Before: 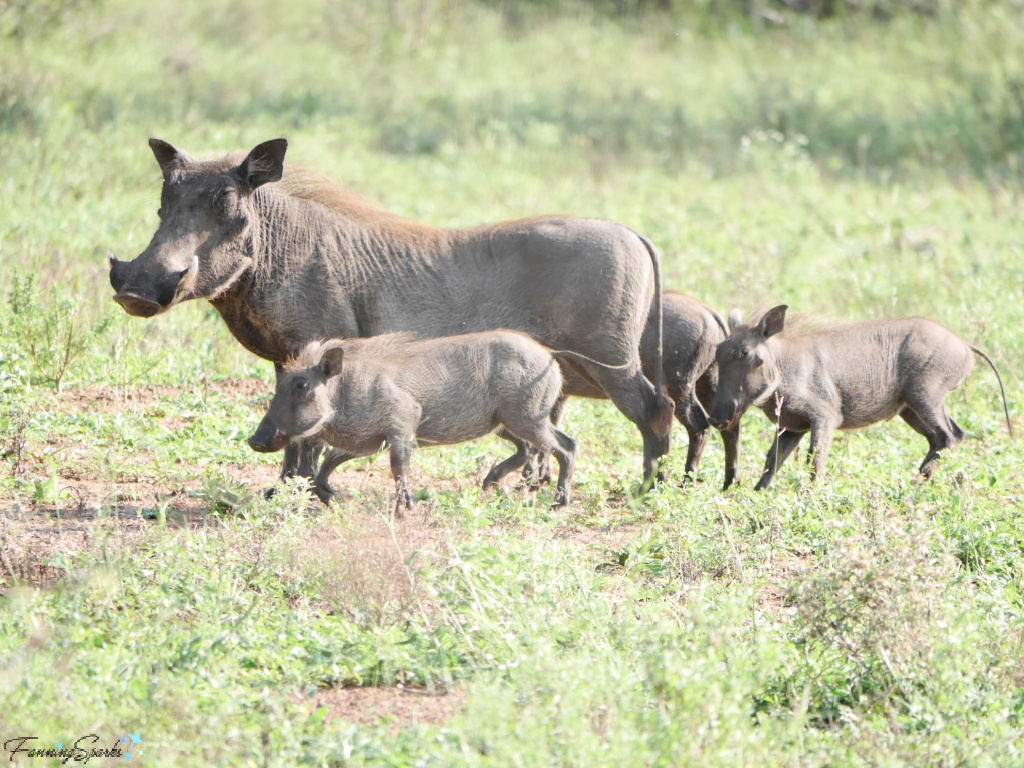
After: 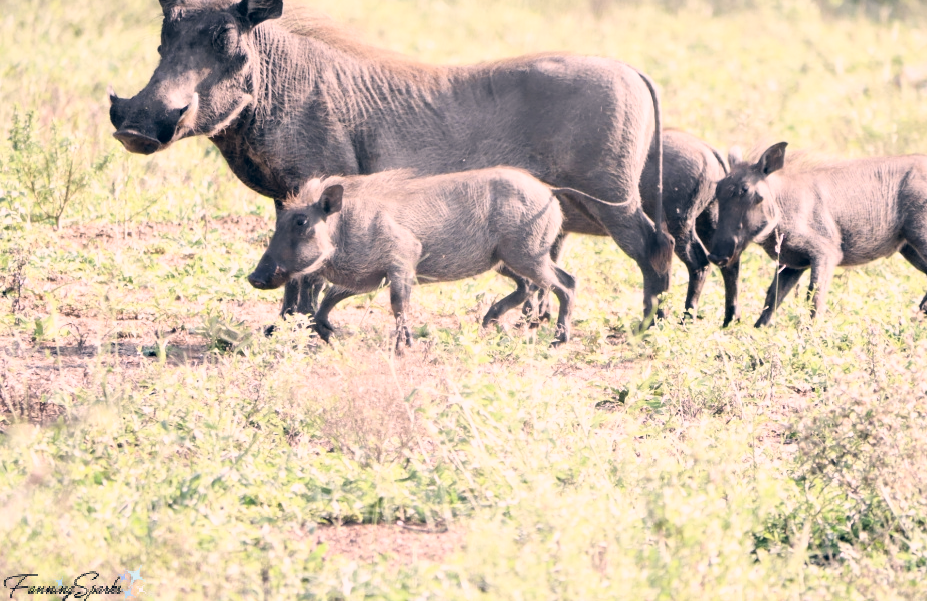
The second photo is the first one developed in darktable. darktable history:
color correction: highlights a* 14.24, highlights b* 5.86, shadows a* -5.04, shadows b* -15.96, saturation 0.862
crop: top 21.306%, right 9.395%, bottom 0.335%
filmic rgb: black relative exposure -8.69 EV, white relative exposure 2.67 EV, target black luminance 0%, target white luminance 99.859%, hardness 6.26, latitude 75.03%, contrast 1.314, highlights saturation mix -6.2%
